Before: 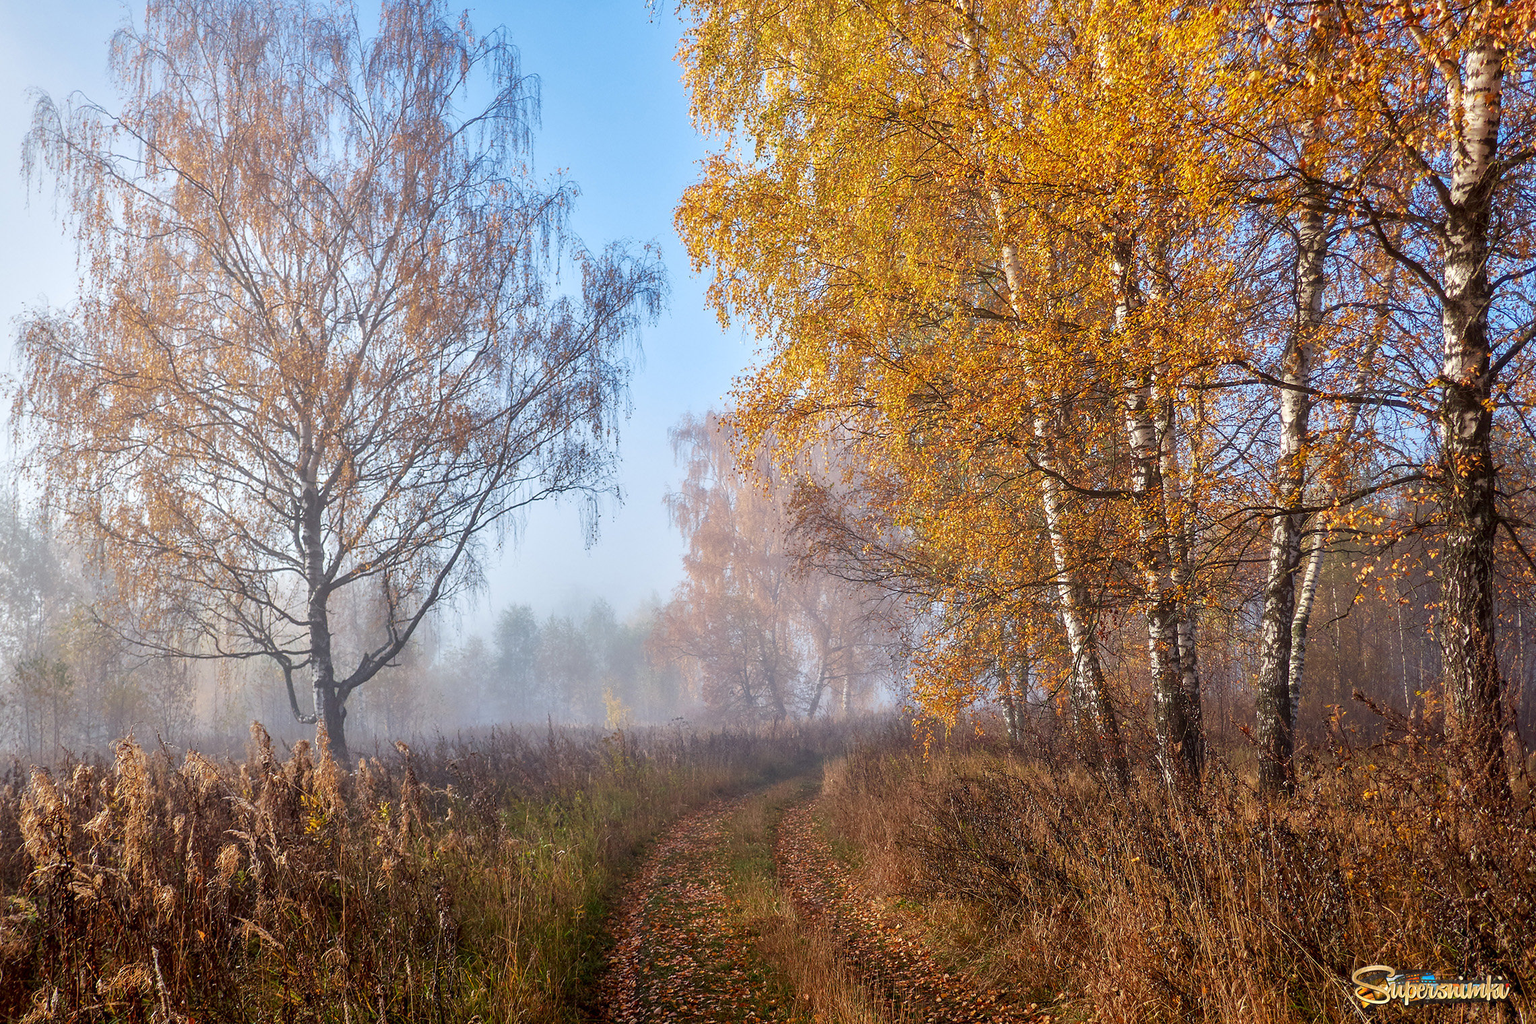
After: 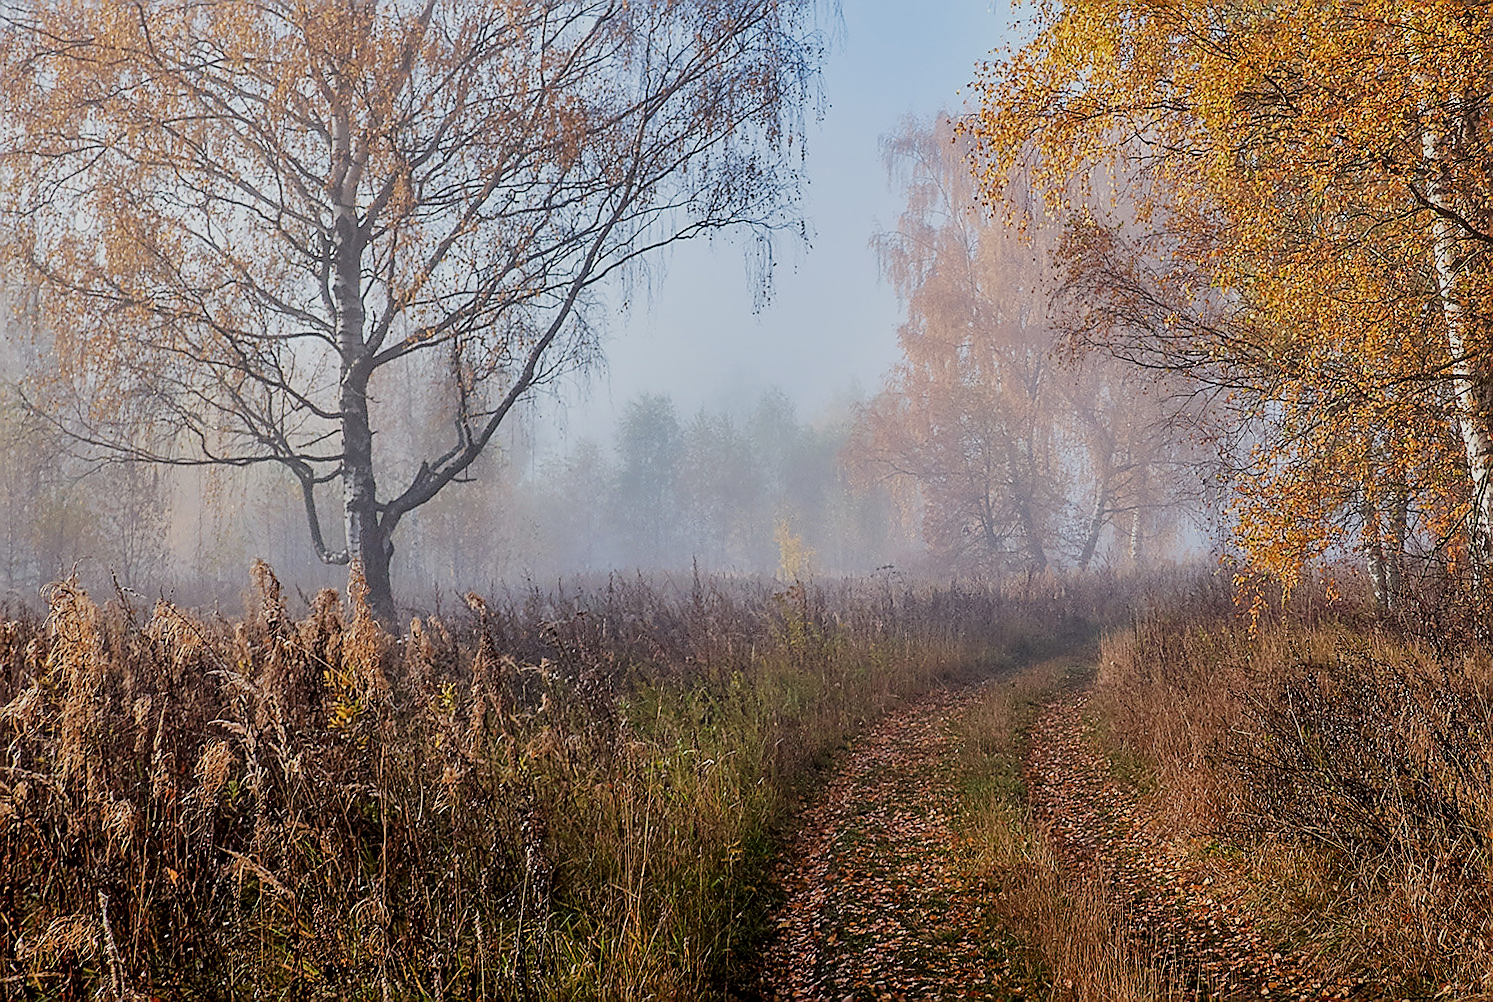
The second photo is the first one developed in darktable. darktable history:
filmic rgb: black relative exposure -7.65 EV, white relative exposure 4.56 EV, hardness 3.61
crop and rotate: angle -1.06°, left 3.805%, top 32.233%, right 28.86%
sharpen: radius 1.385, amount 1.245, threshold 0.64
